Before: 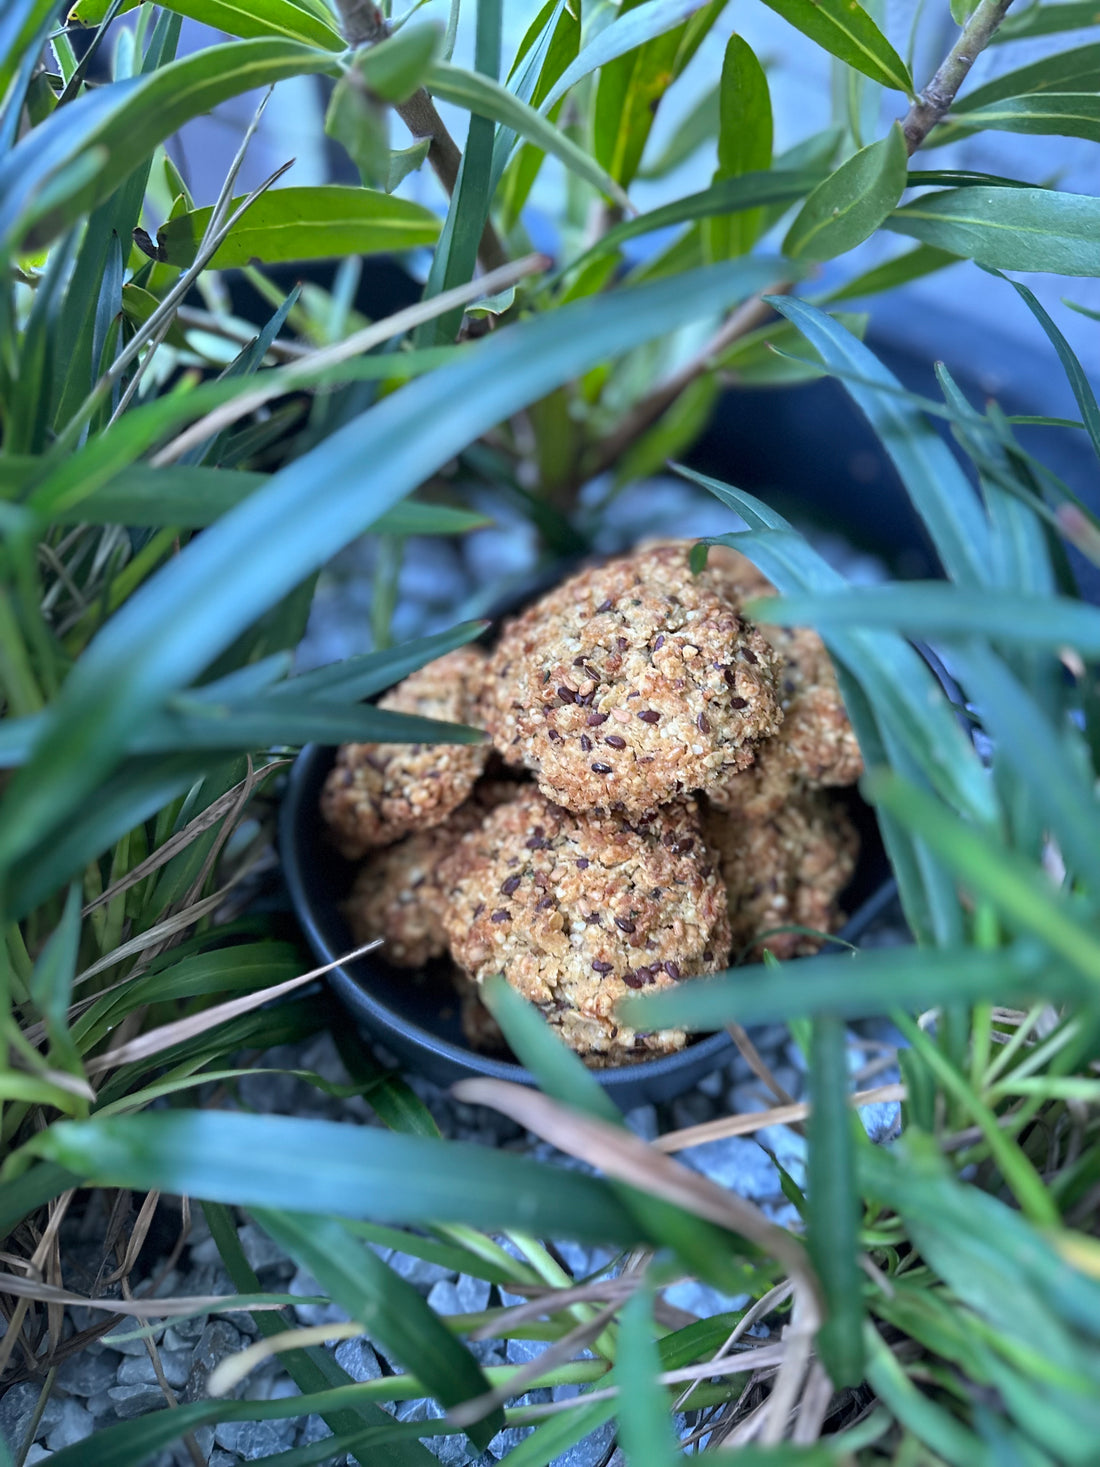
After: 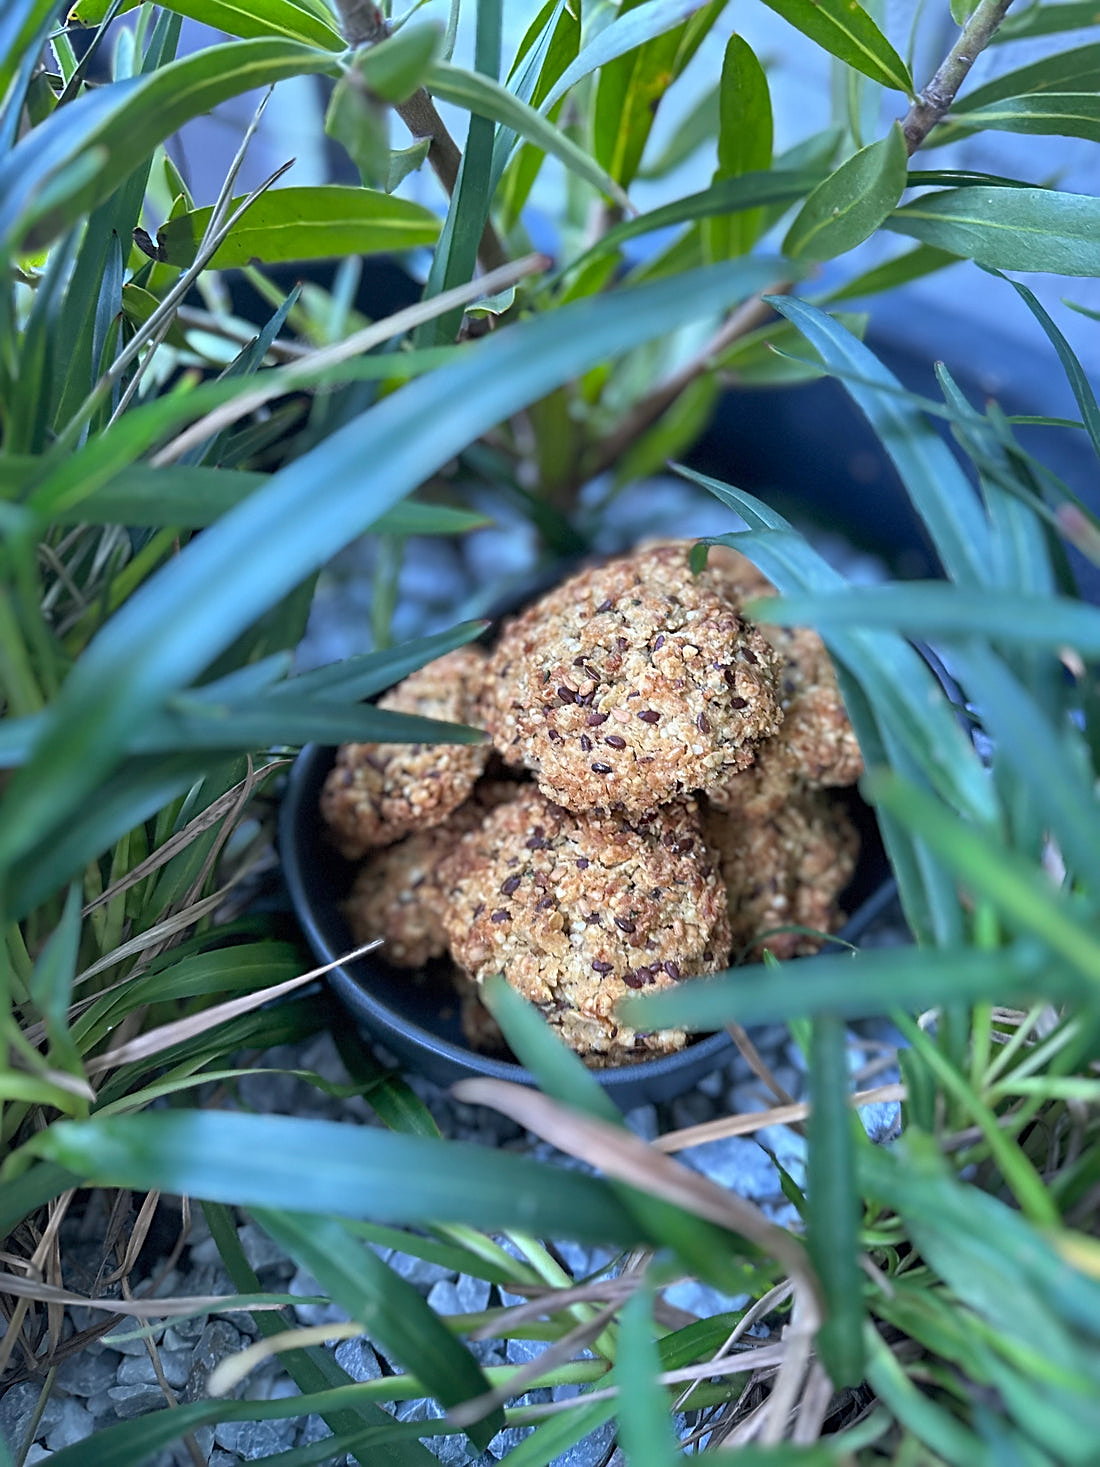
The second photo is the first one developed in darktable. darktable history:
sharpen: on, module defaults
shadows and highlights: shadows 43.17, highlights 7.53
